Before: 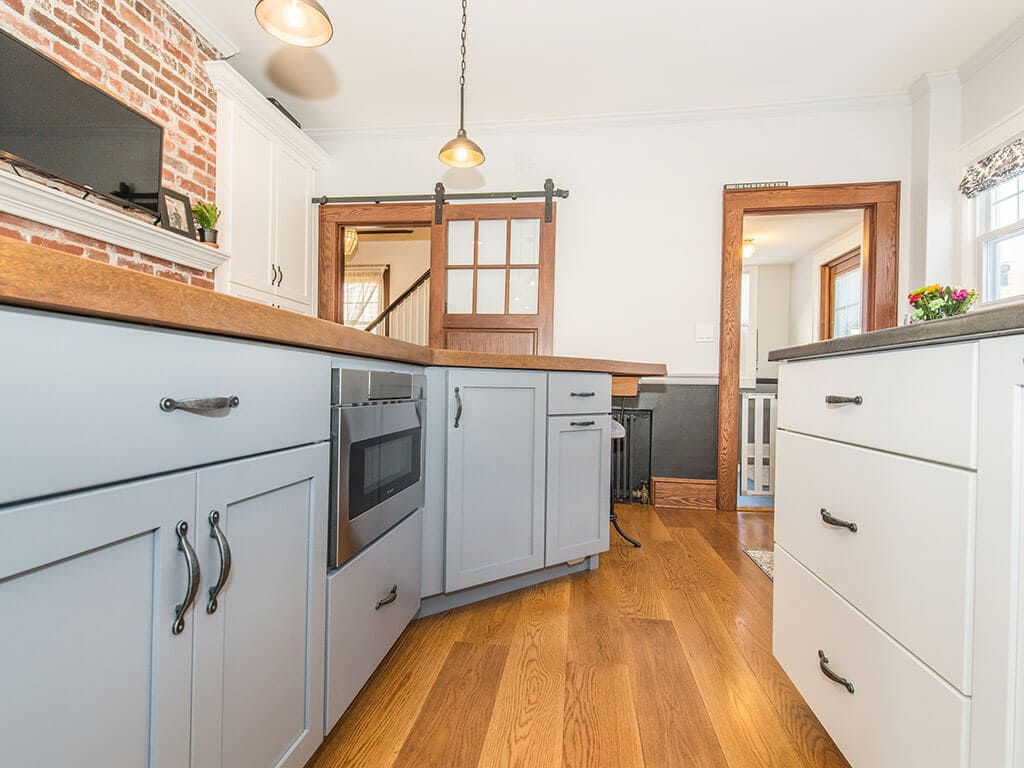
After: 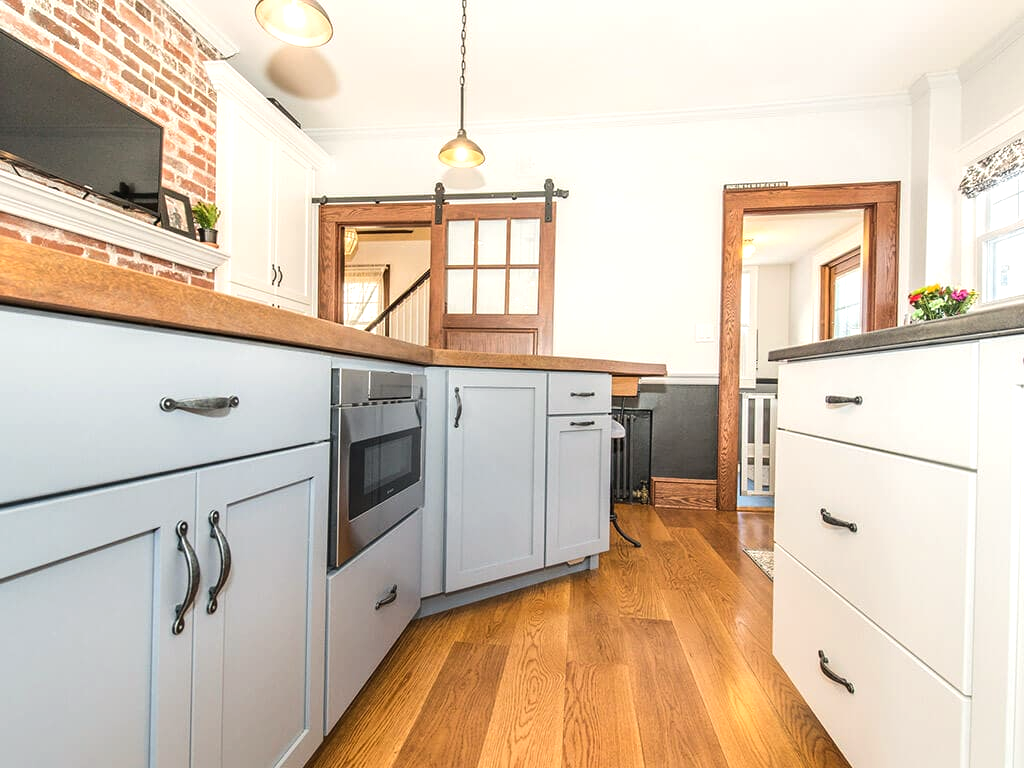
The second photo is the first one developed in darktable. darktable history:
white balance: red 1.009, blue 0.985
tone equalizer: -8 EV -0.417 EV, -7 EV -0.389 EV, -6 EV -0.333 EV, -5 EV -0.222 EV, -3 EV 0.222 EV, -2 EV 0.333 EV, -1 EV 0.389 EV, +0 EV 0.417 EV, edges refinement/feathering 500, mask exposure compensation -1.57 EV, preserve details no
